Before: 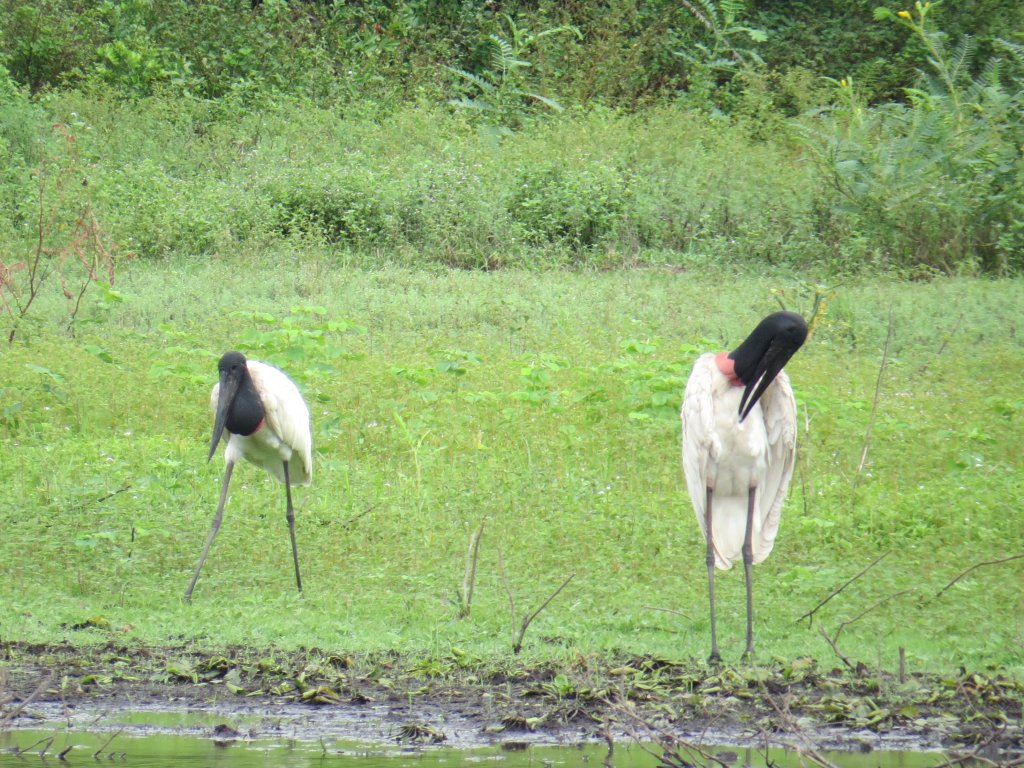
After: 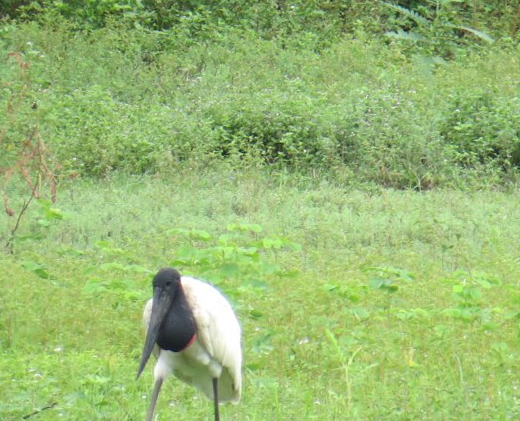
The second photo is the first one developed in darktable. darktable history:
crop and rotate: left 3.047%, top 7.509%, right 42.236%, bottom 37.598%
rotate and perspective: rotation 0.215°, lens shift (vertical) -0.139, crop left 0.069, crop right 0.939, crop top 0.002, crop bottom 0.996
